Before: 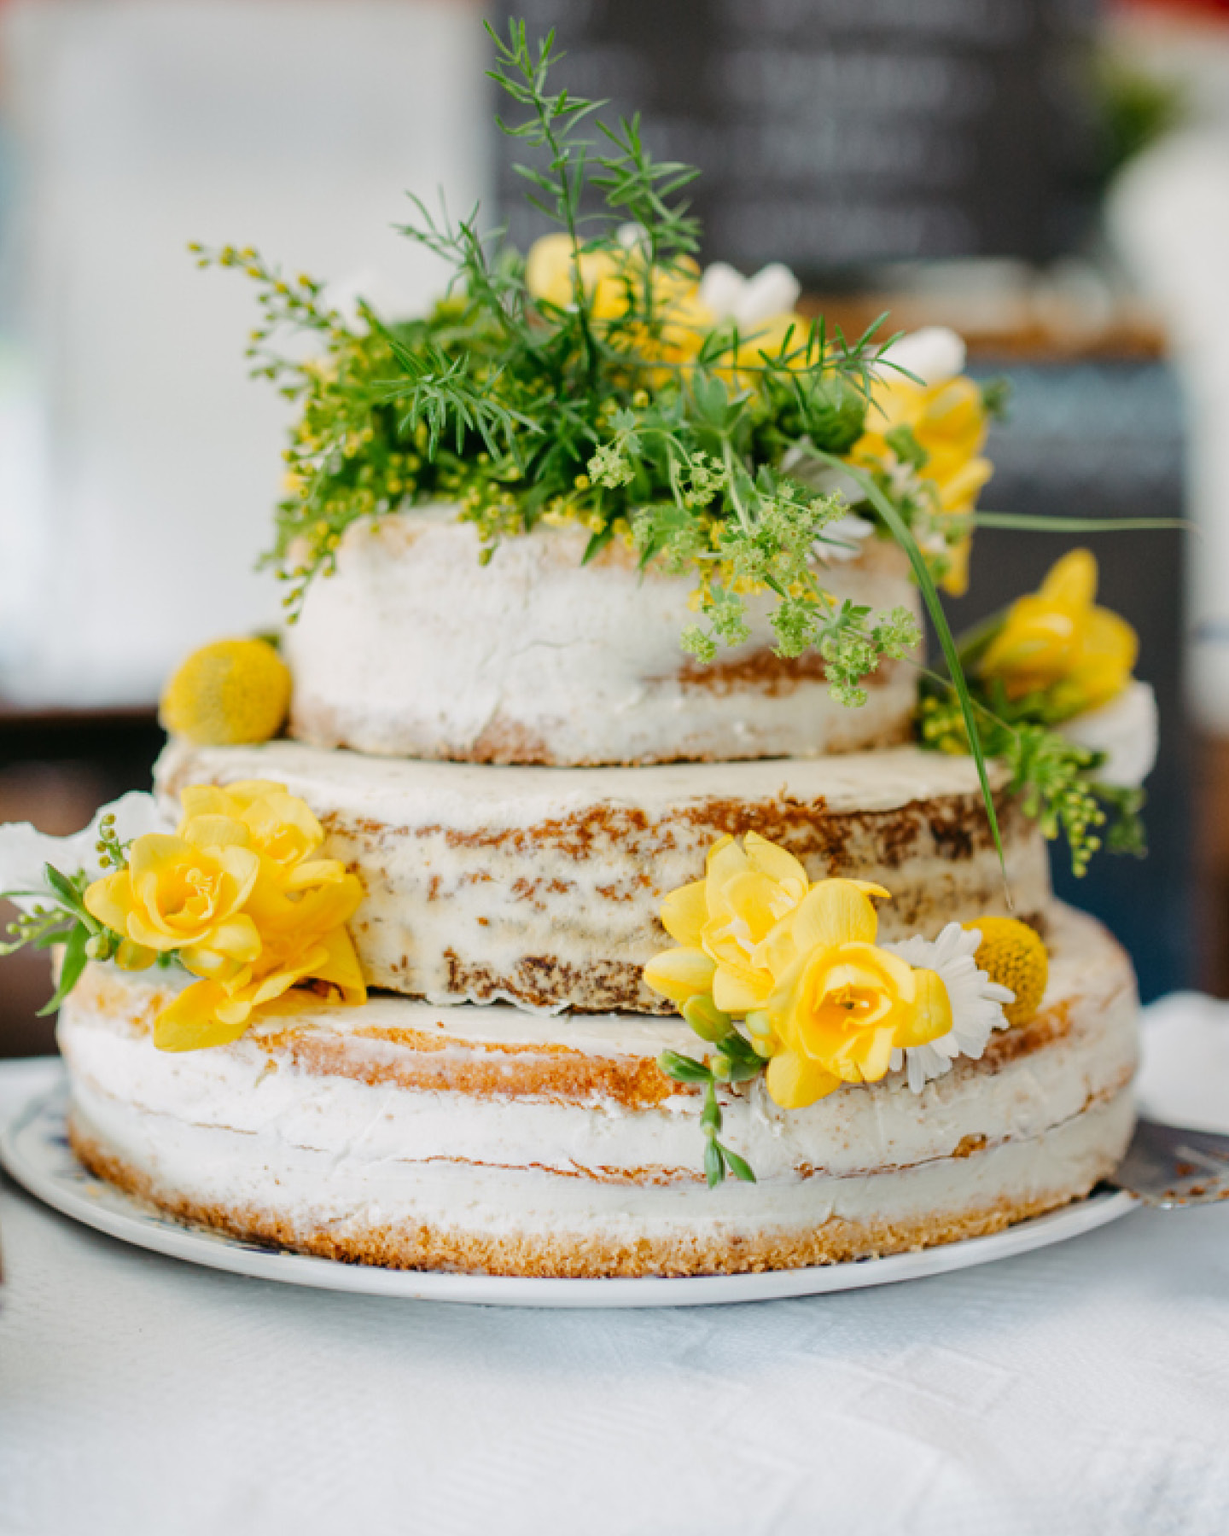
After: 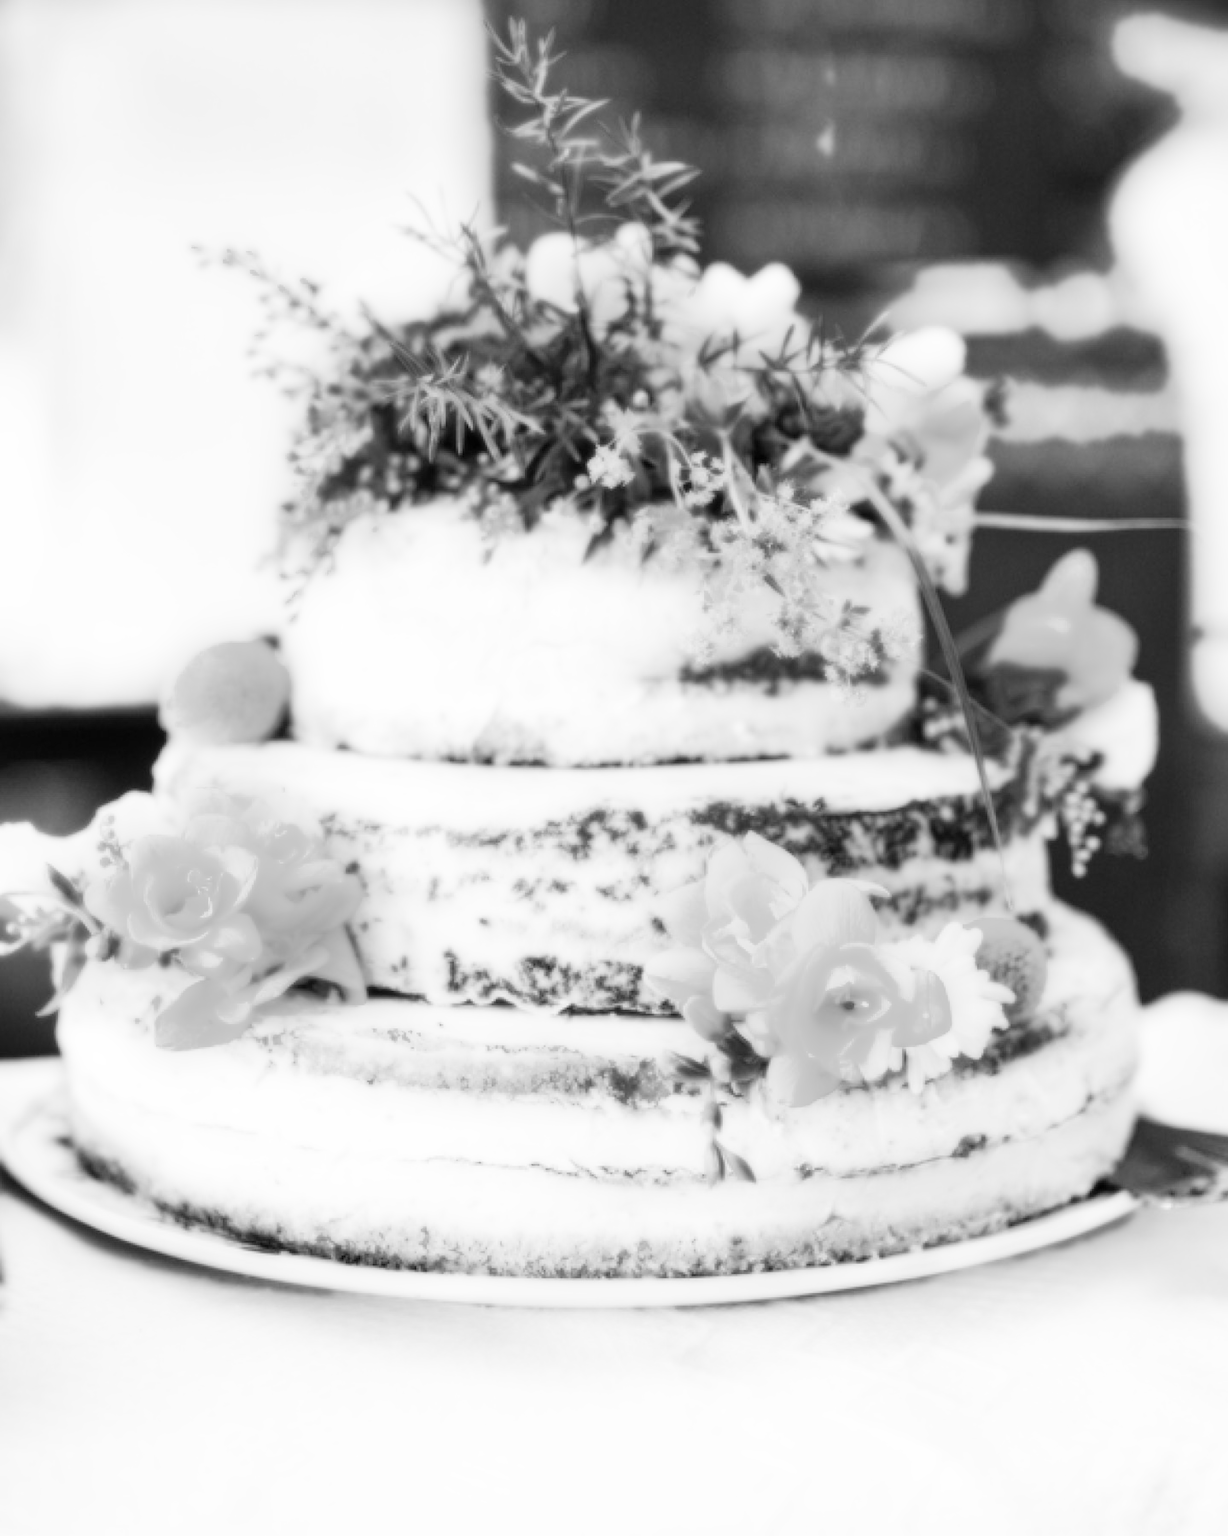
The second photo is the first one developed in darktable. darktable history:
bloom: size 0%, threshold 54.82%, strength 8.31%
color correction: highlights a* -0.137, highlights b* -5.91, shadows a* -0.137, shadows b* -0.137
local contrast: mode bilateral grid, contrast 20, coarseness 50, detail 120%, midtone range 0.2
monochrome: a 0, b 0, size 0.5, highlights 0.57
